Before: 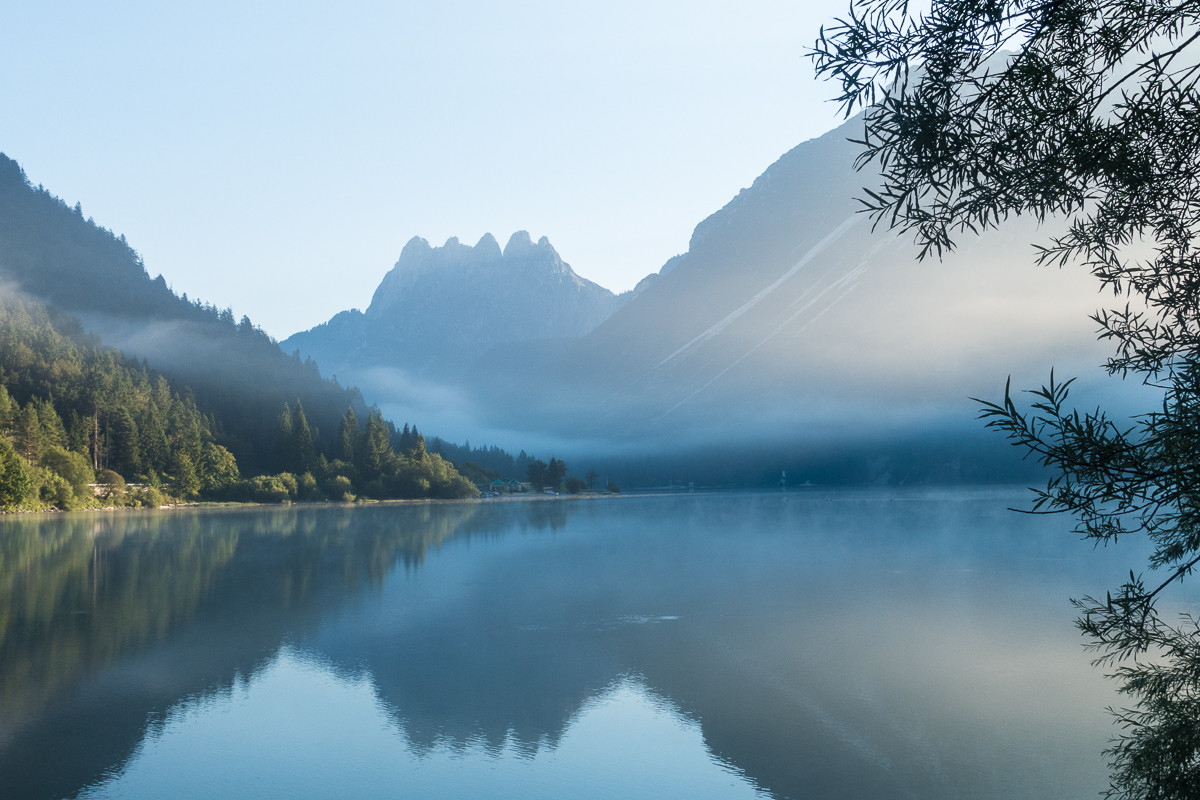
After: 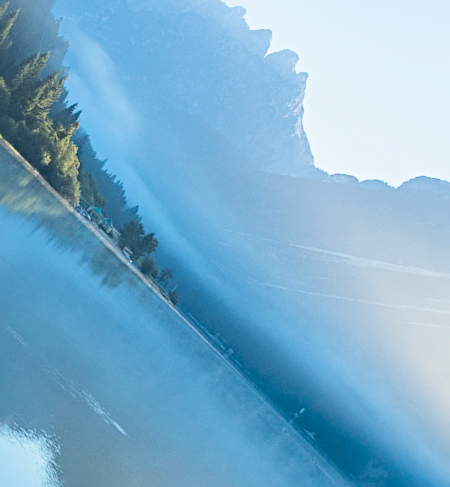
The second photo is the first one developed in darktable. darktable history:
filmic rgb: black relative exposure -7.8 EV, white relative exposure 4.33 EV, hardness 3.88, color science v6 (2022)
exposure: black level correction 0, exposure 1.199 EV, compensate highlight preservation false
shadows and highlights: shadows 25.52, highlights -26.06
crop and rotate: angle -46.13°, top 16.747%, right 0.81%, bottom 11.754%
haze removal: compatibility mode true, adaptive false
tone equalizer: edges refinement/feathering 500, mask exposure compensation -1.57 EV, preserve details guided filter
sharpen: radius 3.958
